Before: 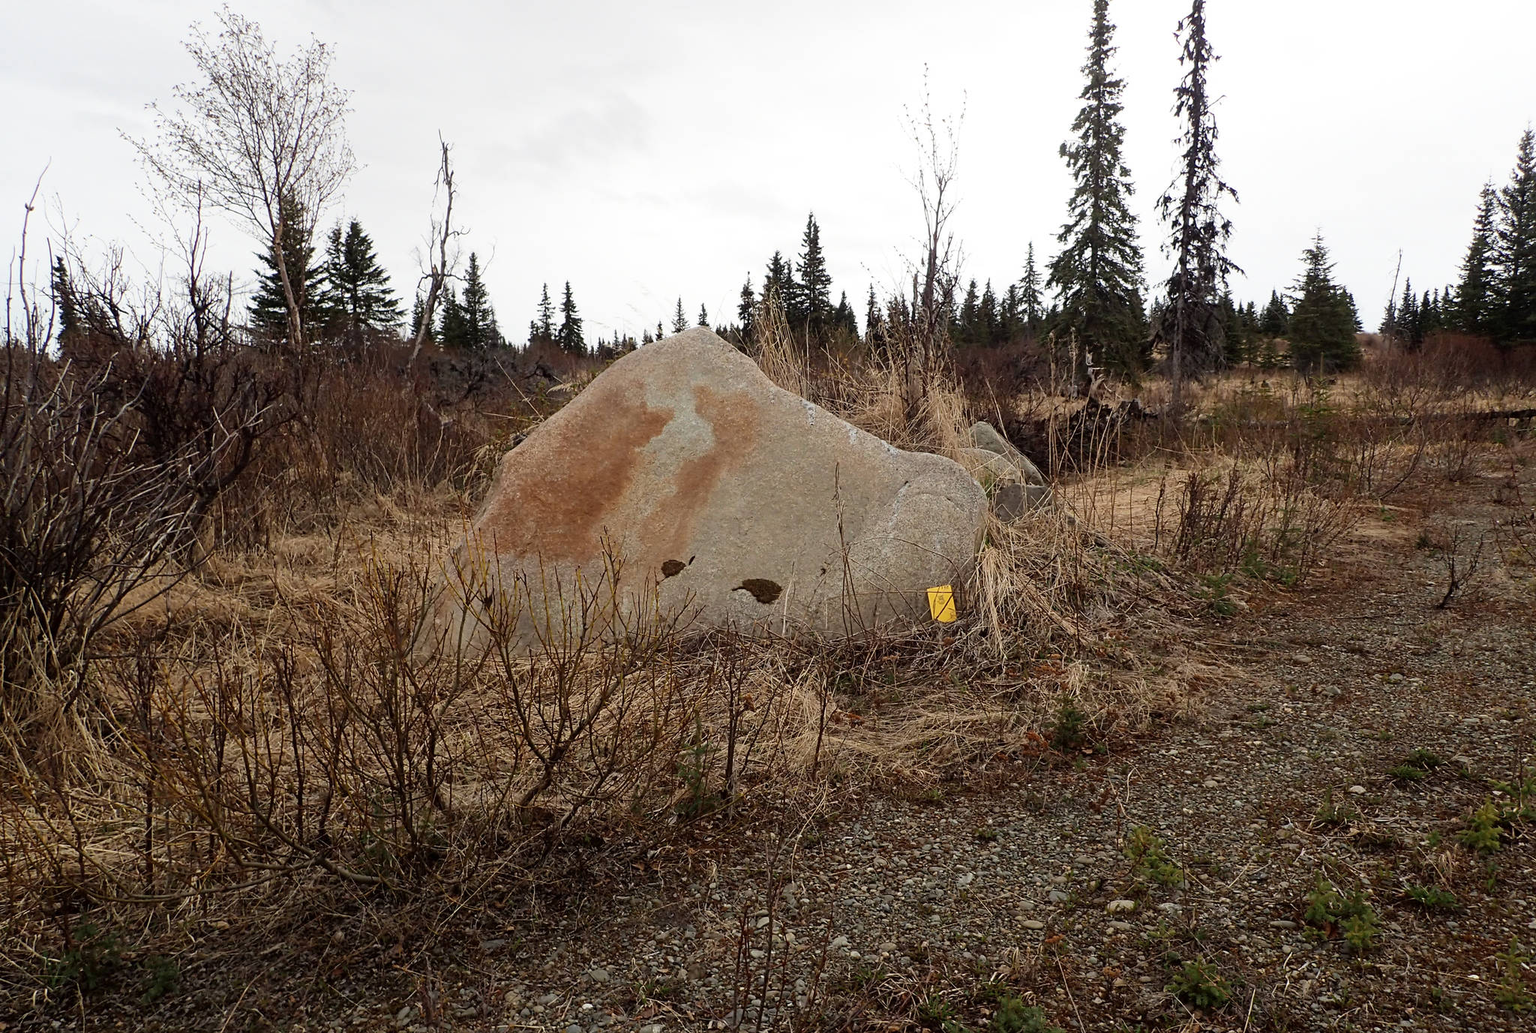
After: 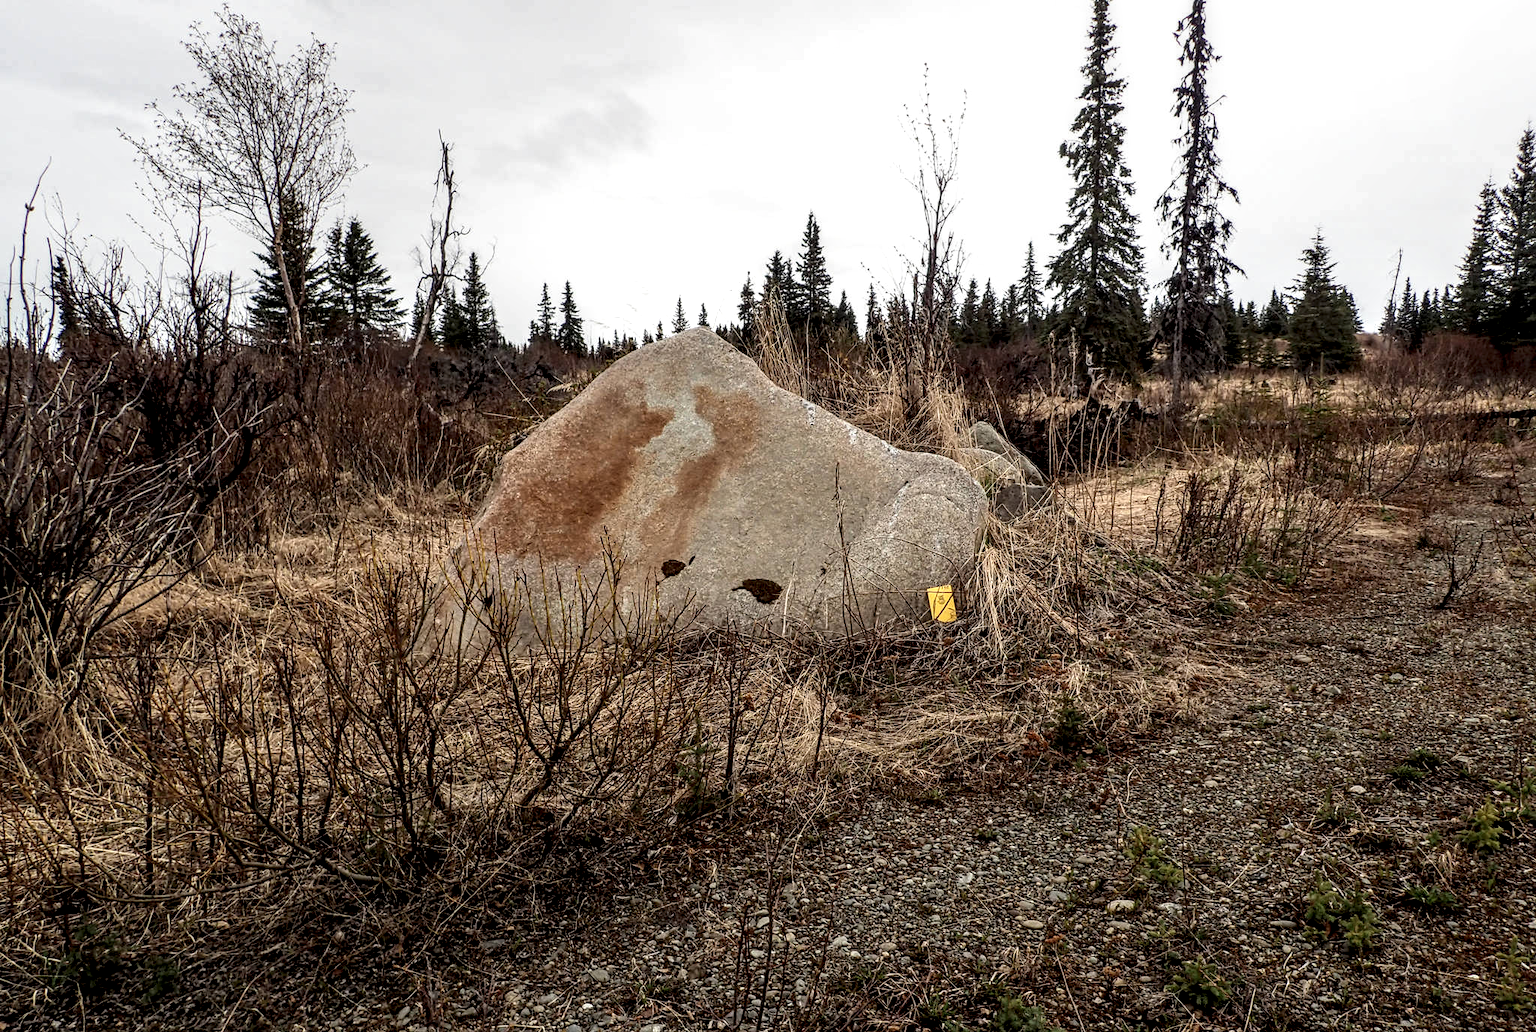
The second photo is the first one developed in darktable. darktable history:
local contrast: highlights 16%, detail 188%
